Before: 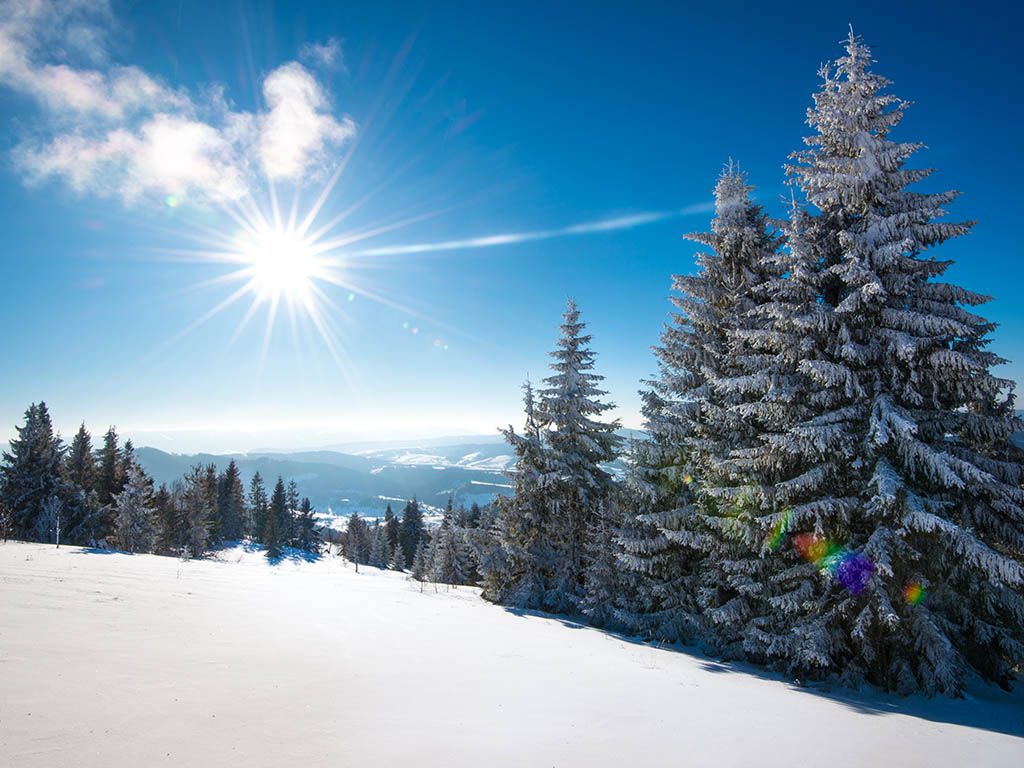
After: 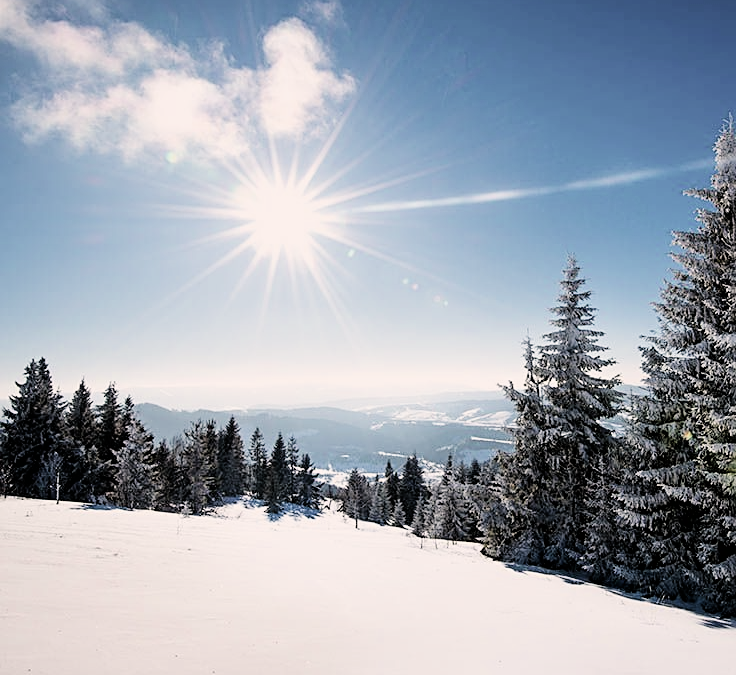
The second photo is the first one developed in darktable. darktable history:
color correction: highlights a* 5.59, highlights b* 5.24, saturation 0.68
sharpen: on, module defaults
crop: top 5.803%, right 27.864%, bottom 5.804%
filmic rgb: black relative exposure -4.88 EV, hardness 2.82
tone equalizer: -8 EV -0.75 EV, -7 EV -0.7 EV, -6 EV -0.6 EV, -5 EV -0.4 EV, -3 EV 0.4 EV, -2 EV 0.6 EV, -1 EV 0.7 EV, +0 EV 0.75 EV, edges refinement/feathering 500, mask exposure compensation -1.57 EV, preserve details no
